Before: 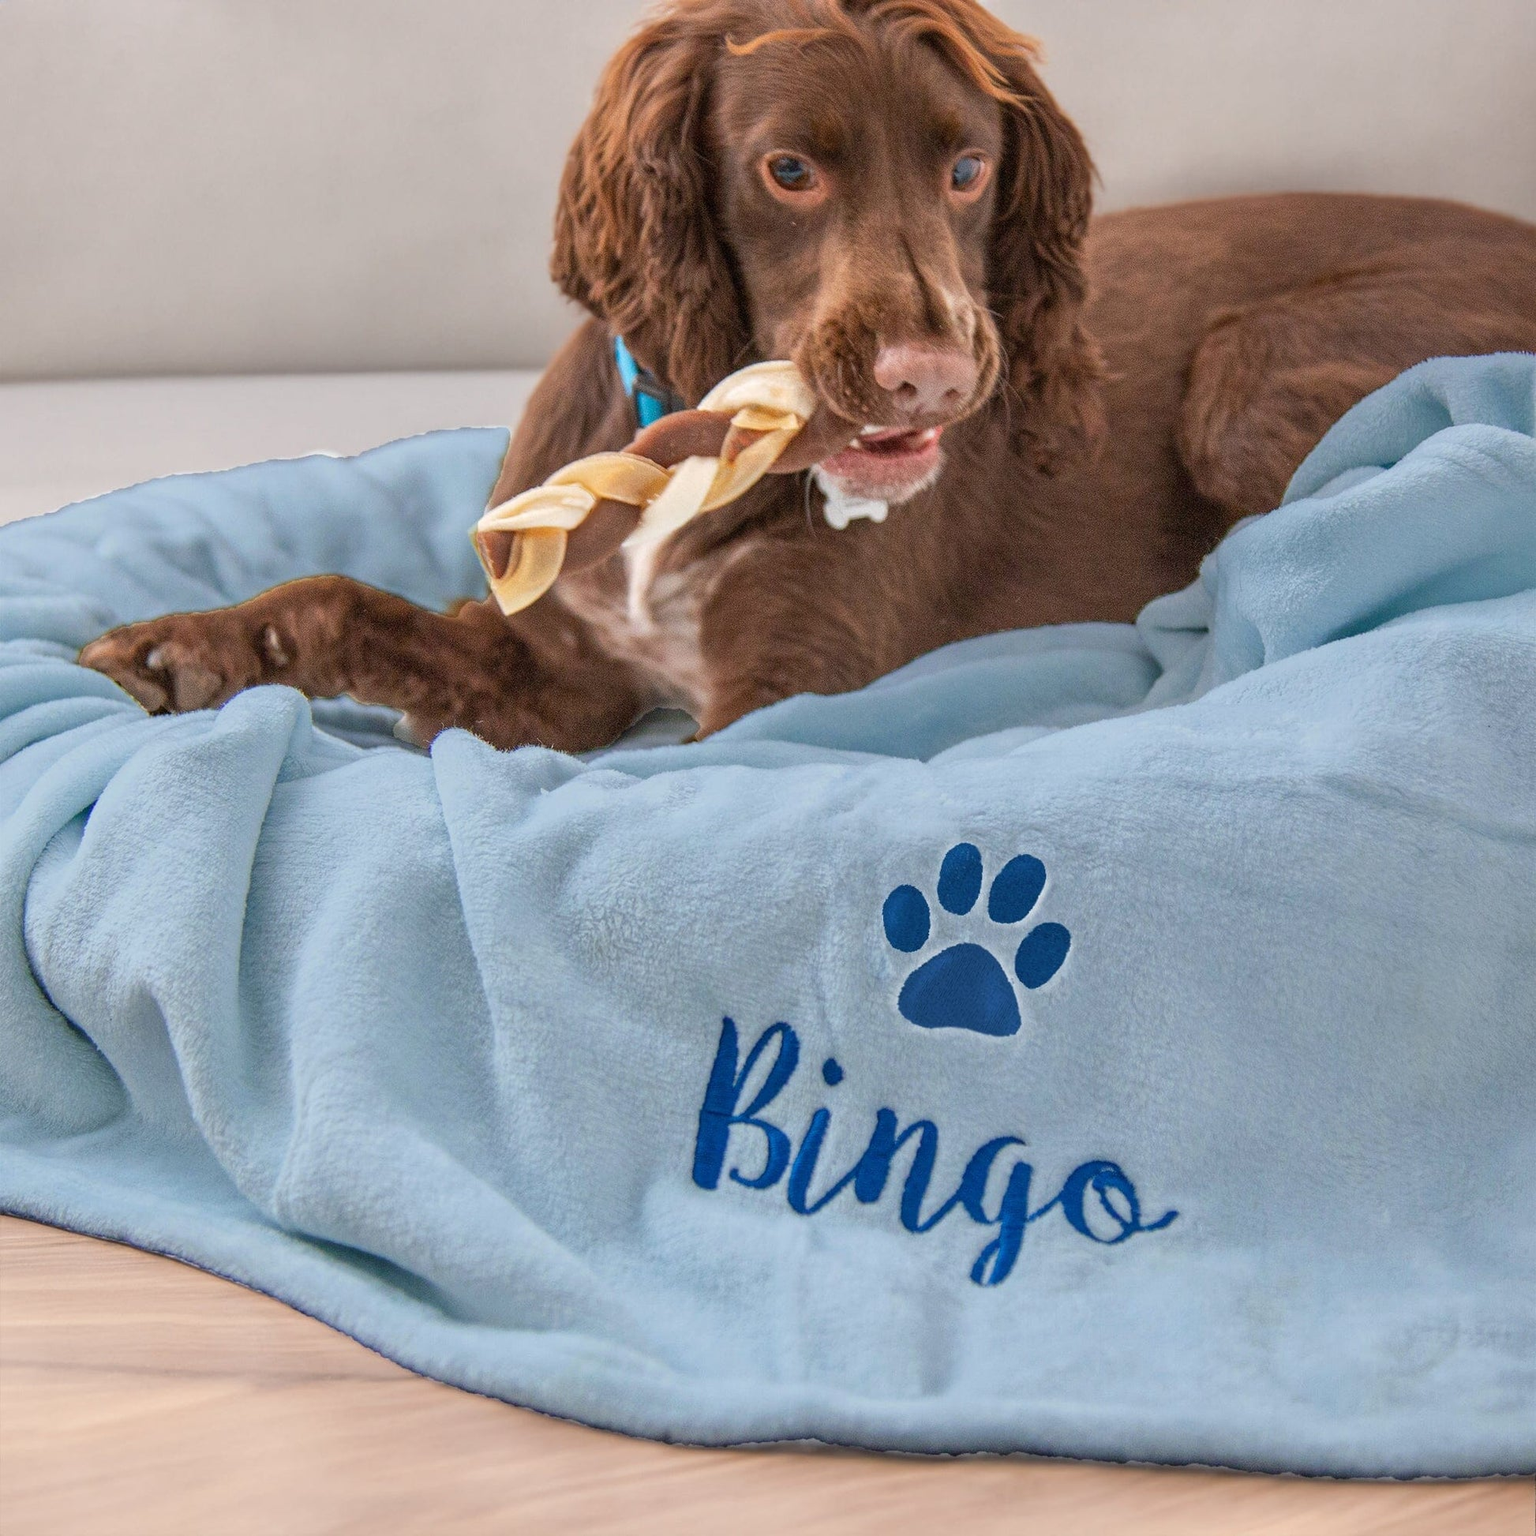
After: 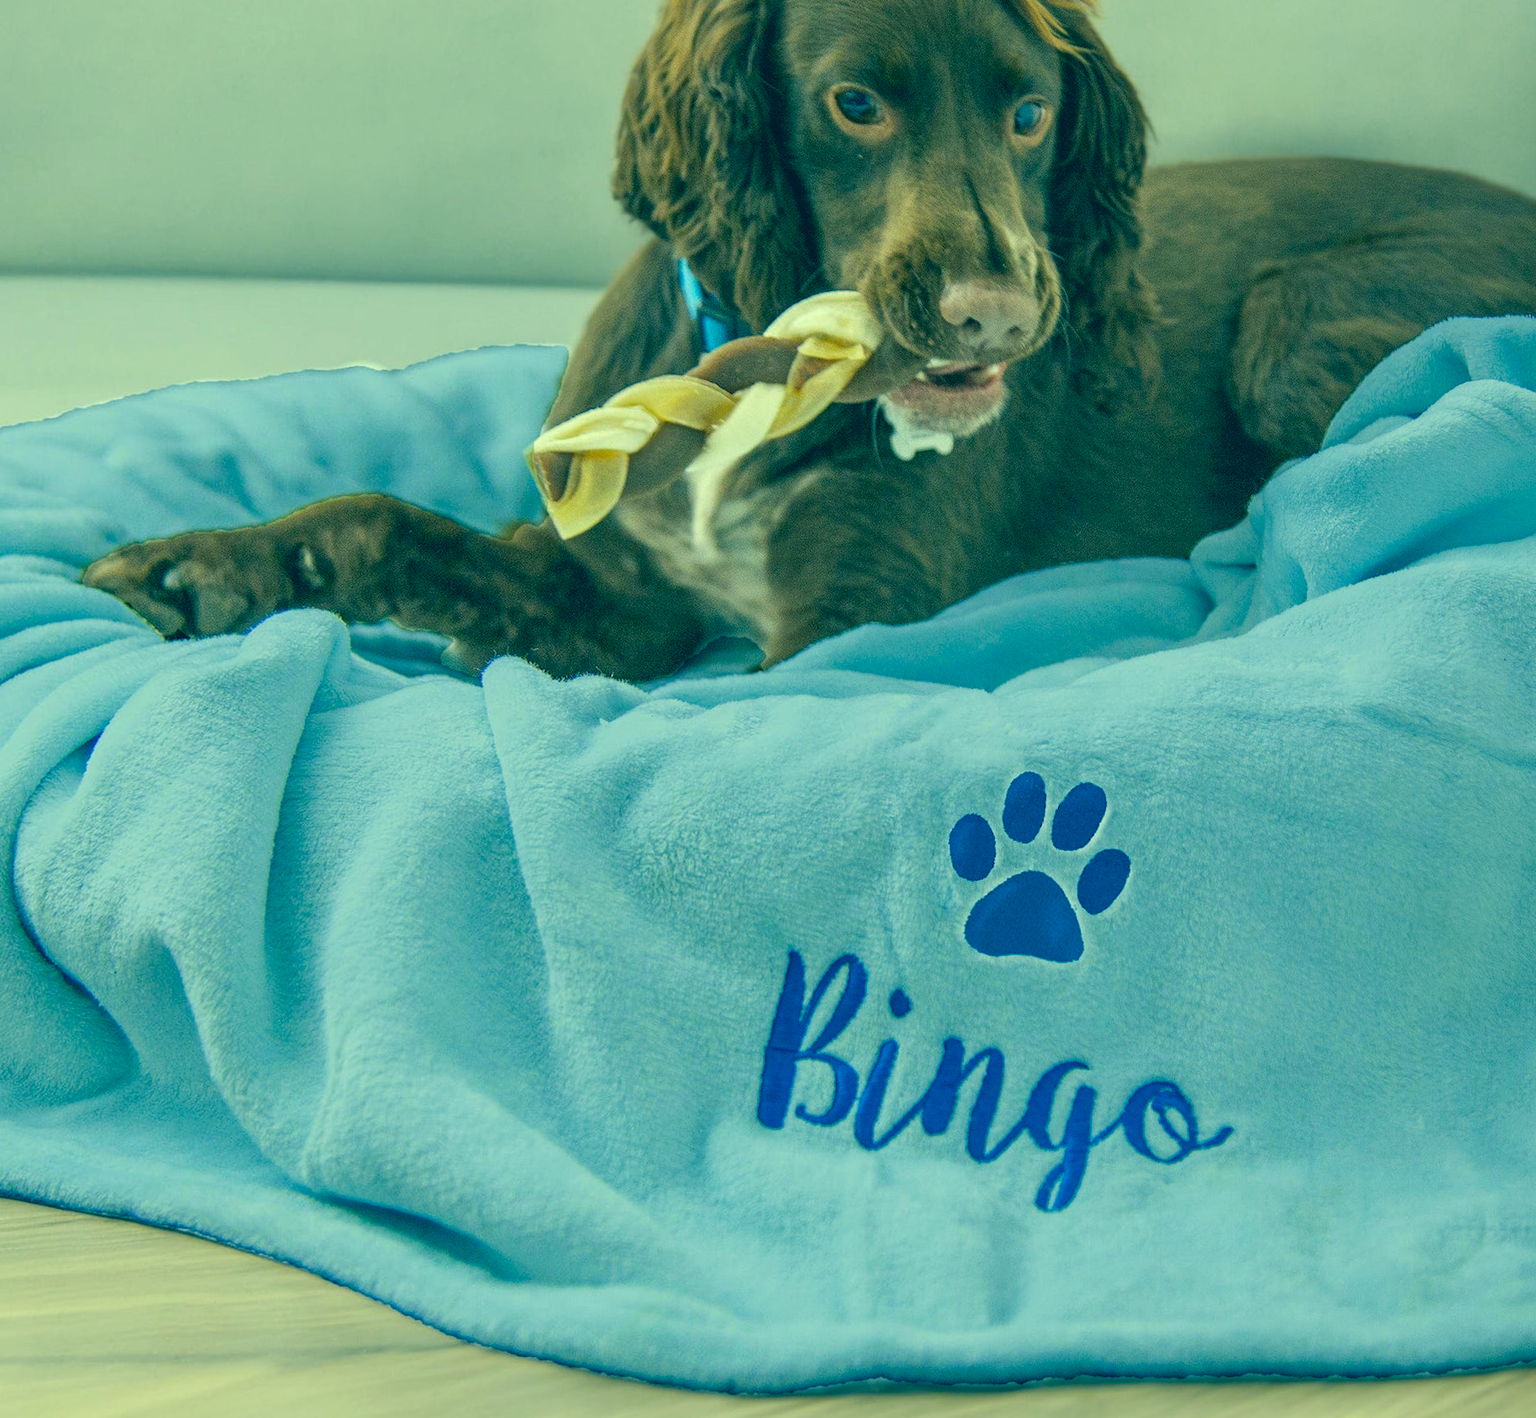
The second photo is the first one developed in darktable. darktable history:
white balance: red 0.931, blue 1.11
rotate and perspective: rotation -0.013°, lens shift (vertical) -0.027, lens shift (horizontal) 0.178, crop left 0.016, crop right 0.989, crop top 0.082, crop bottom 0.918
color correction: highlights a* -15.58, highlights b* 40, shadows a* -40, shadows b* -26.18
